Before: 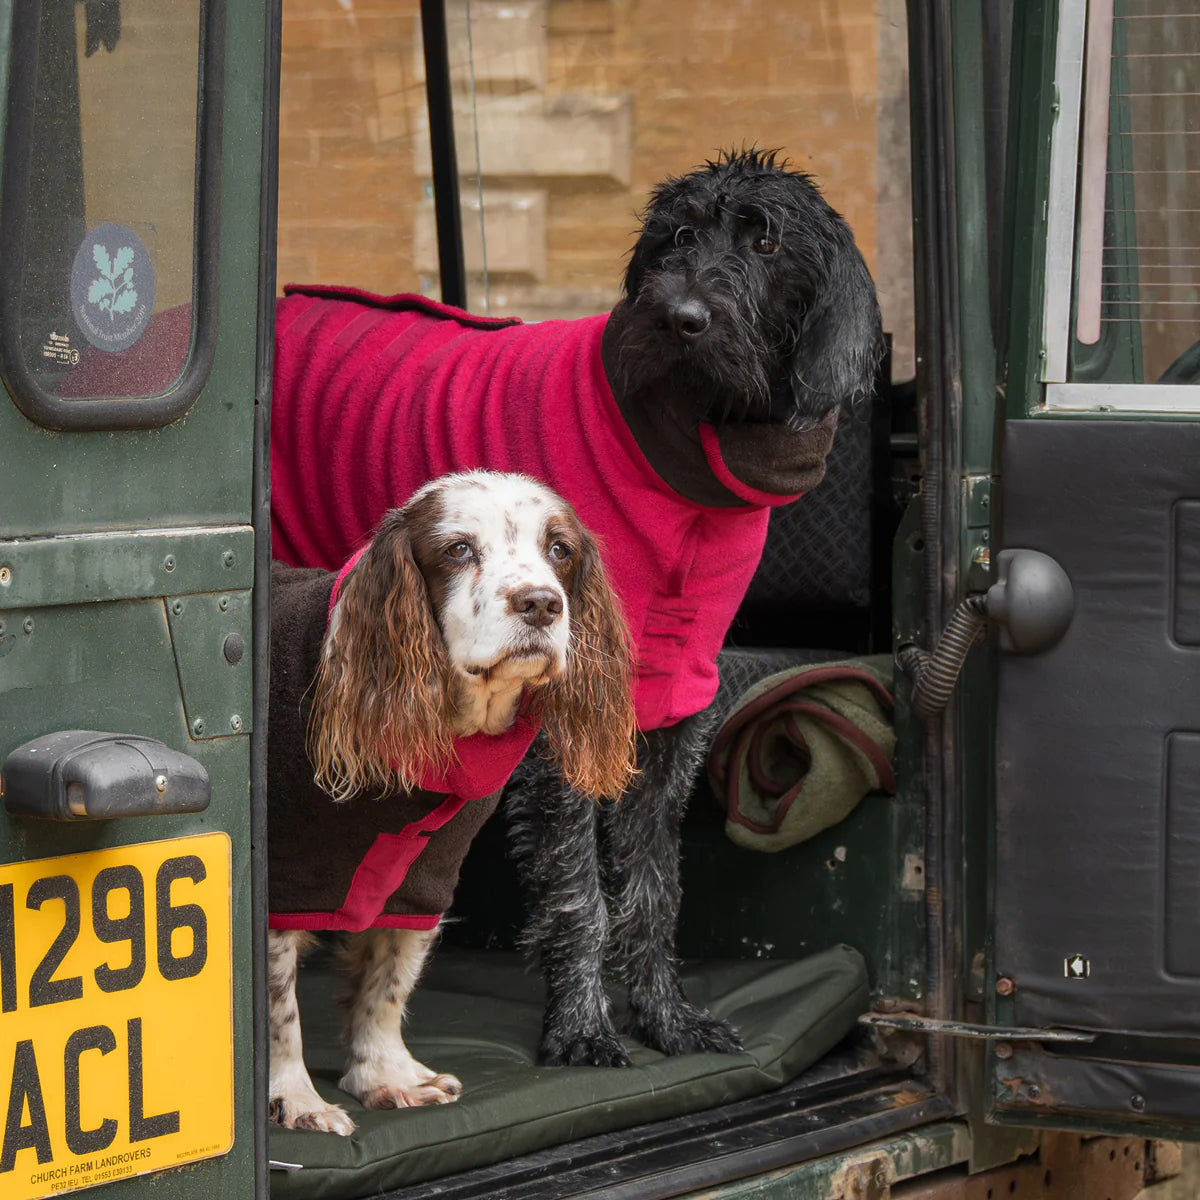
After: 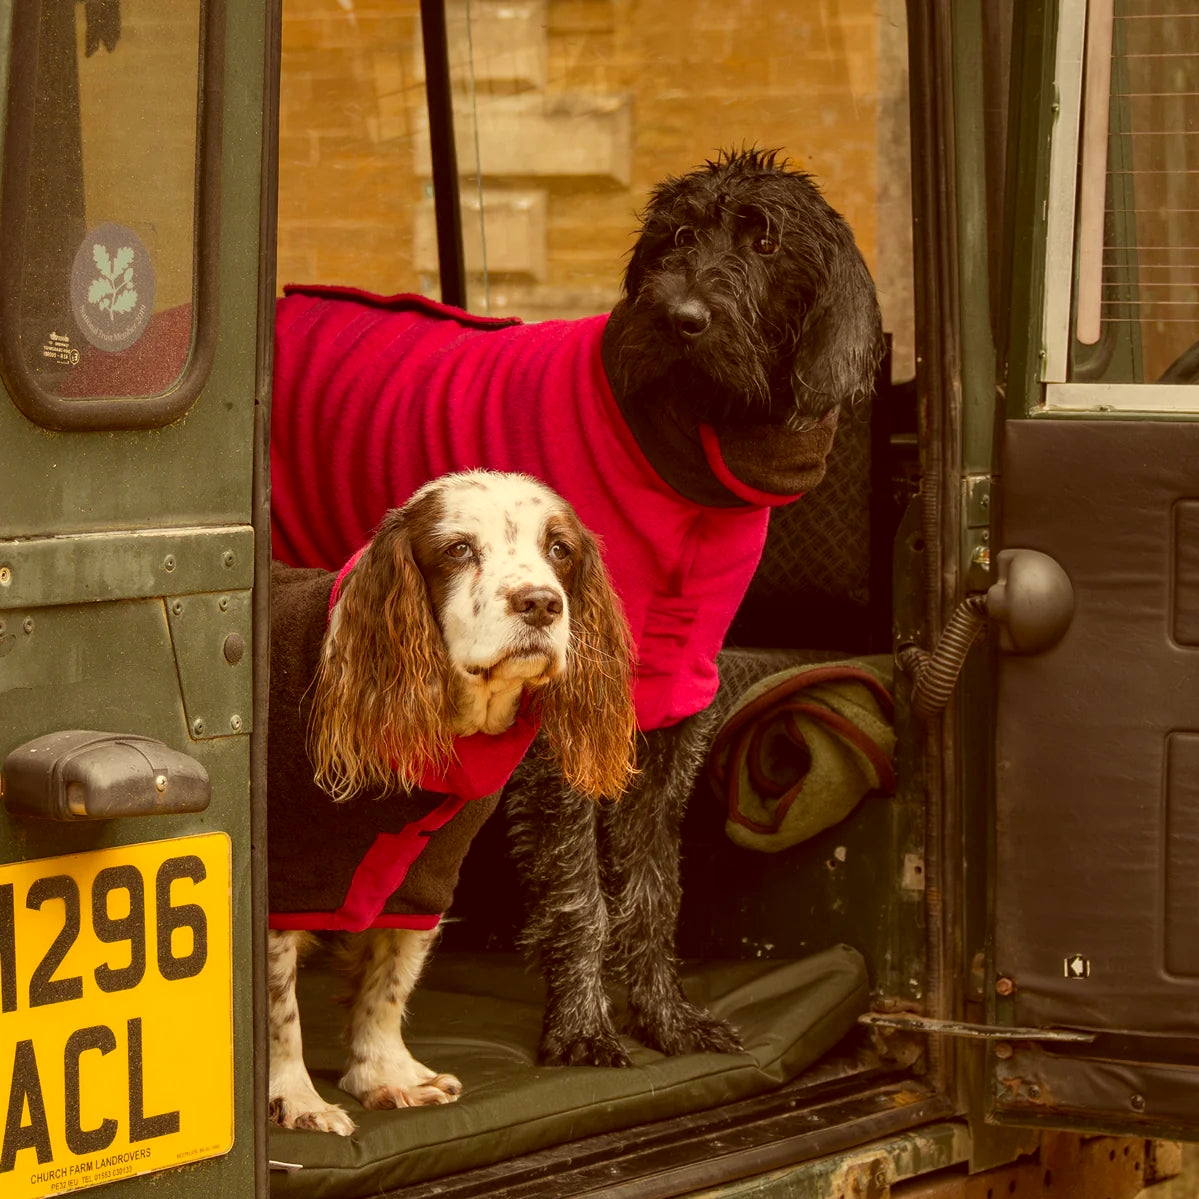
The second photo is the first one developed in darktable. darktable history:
color correction: highlights a* 1.12, highlights b* 24.26, shadows a* 15.58, shadows b* 24.26
